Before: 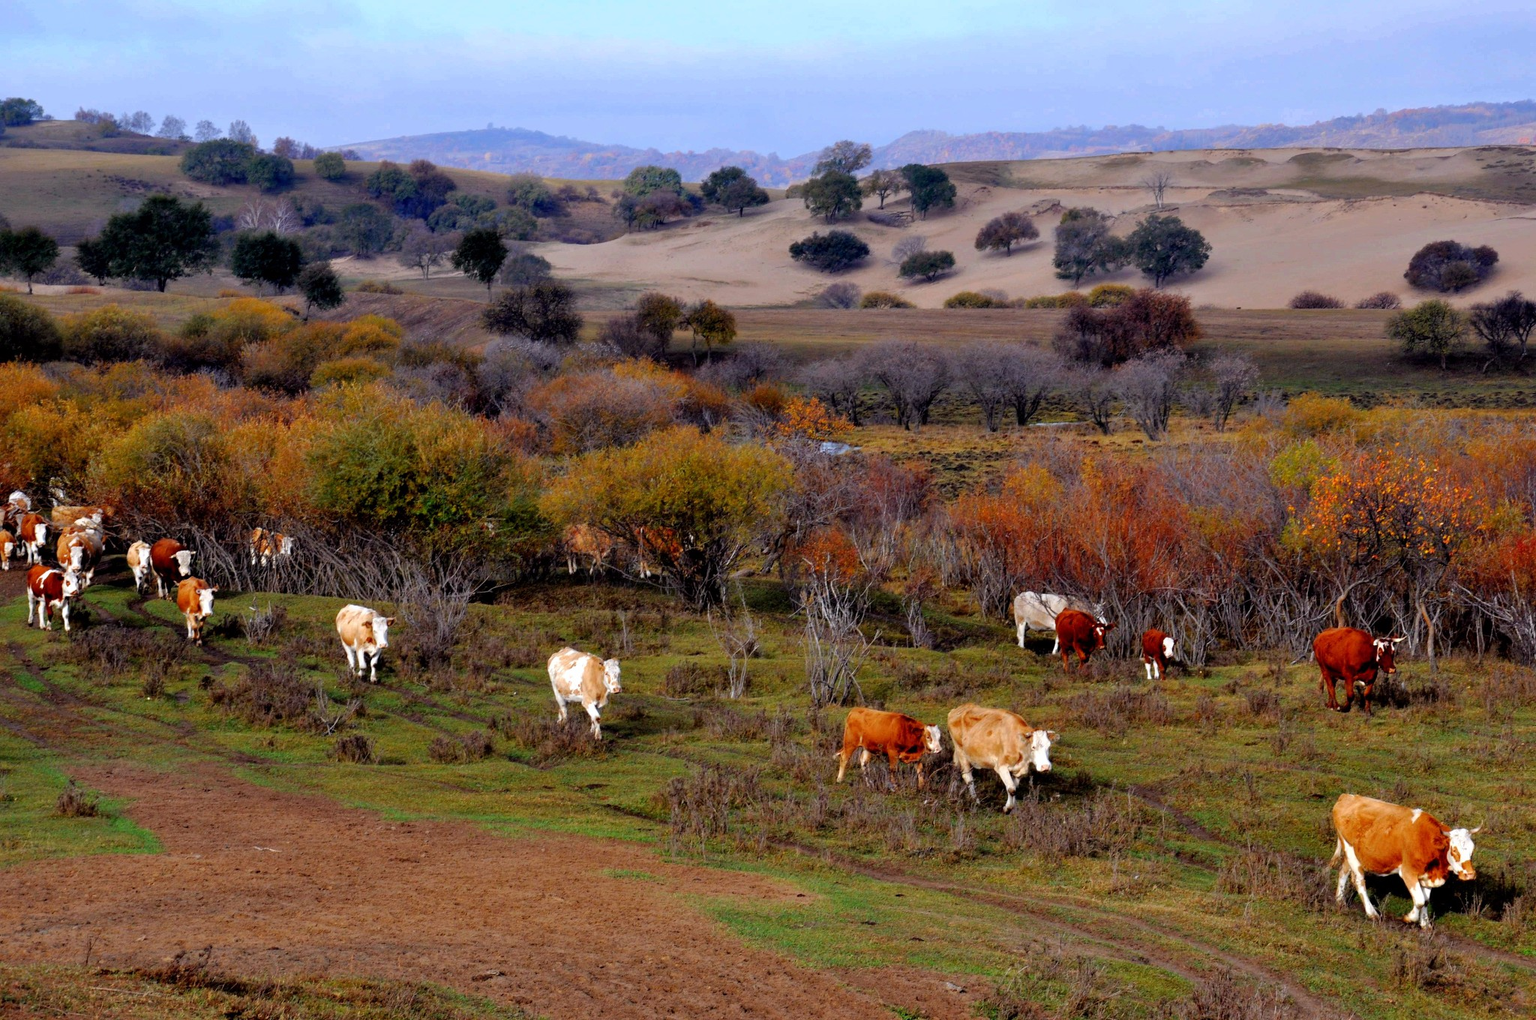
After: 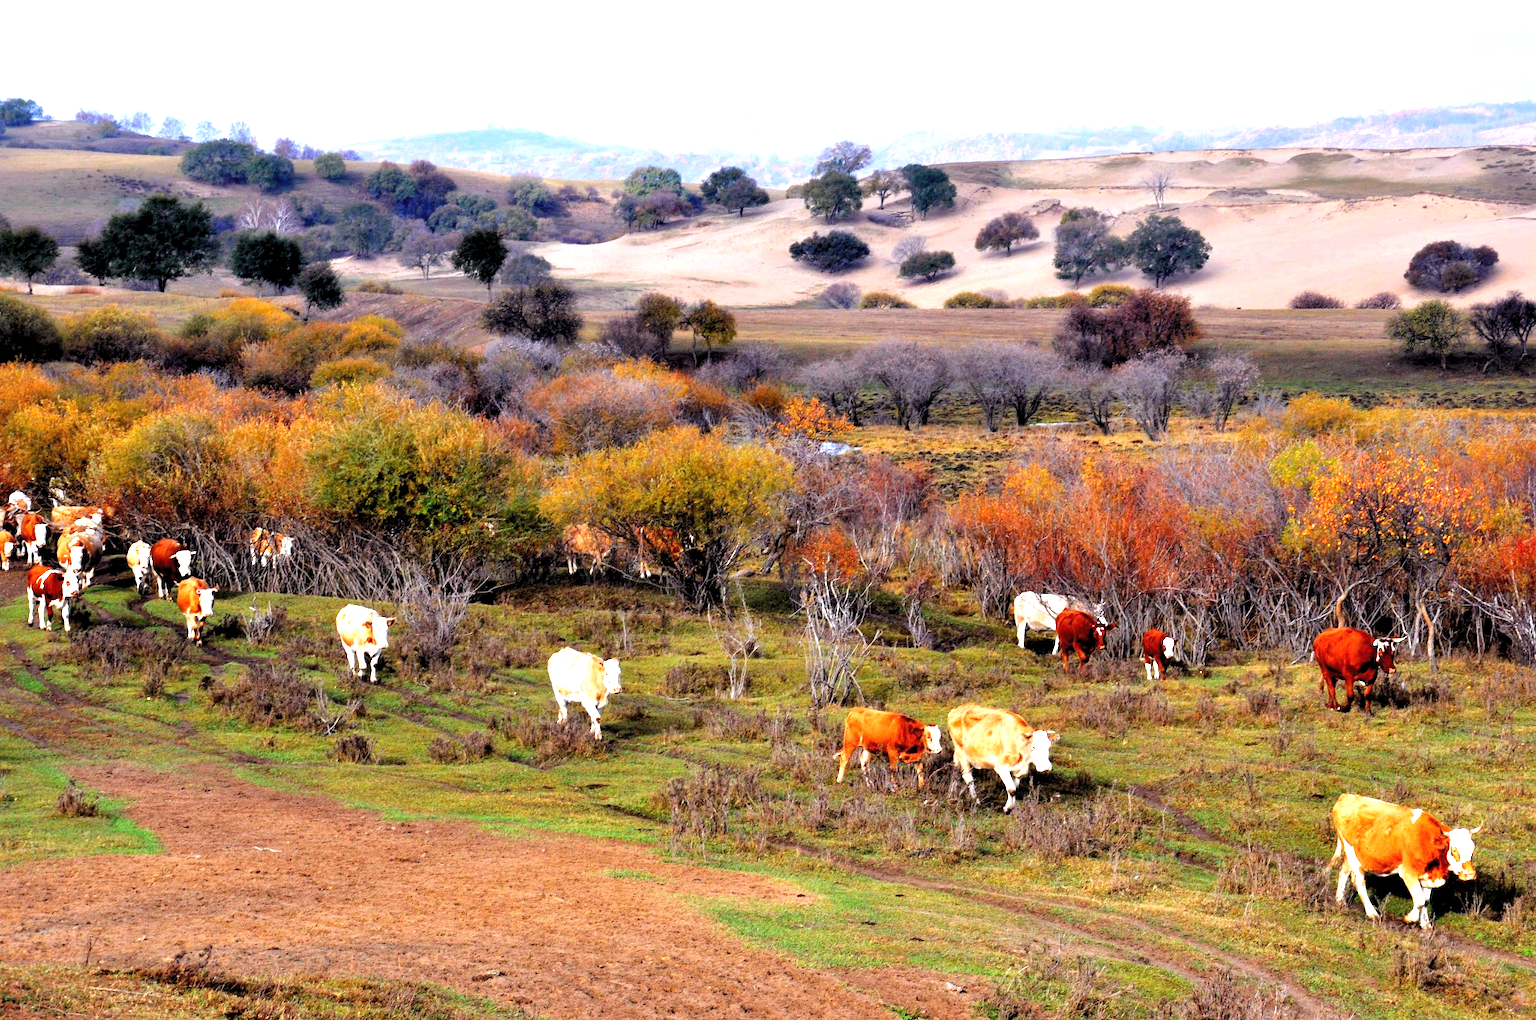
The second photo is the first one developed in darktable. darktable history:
levels: levels [0.031, 0.5, 0.969]
exposure: black level correction 0, exposure 1.389 EV, compensate highlight preservation false
